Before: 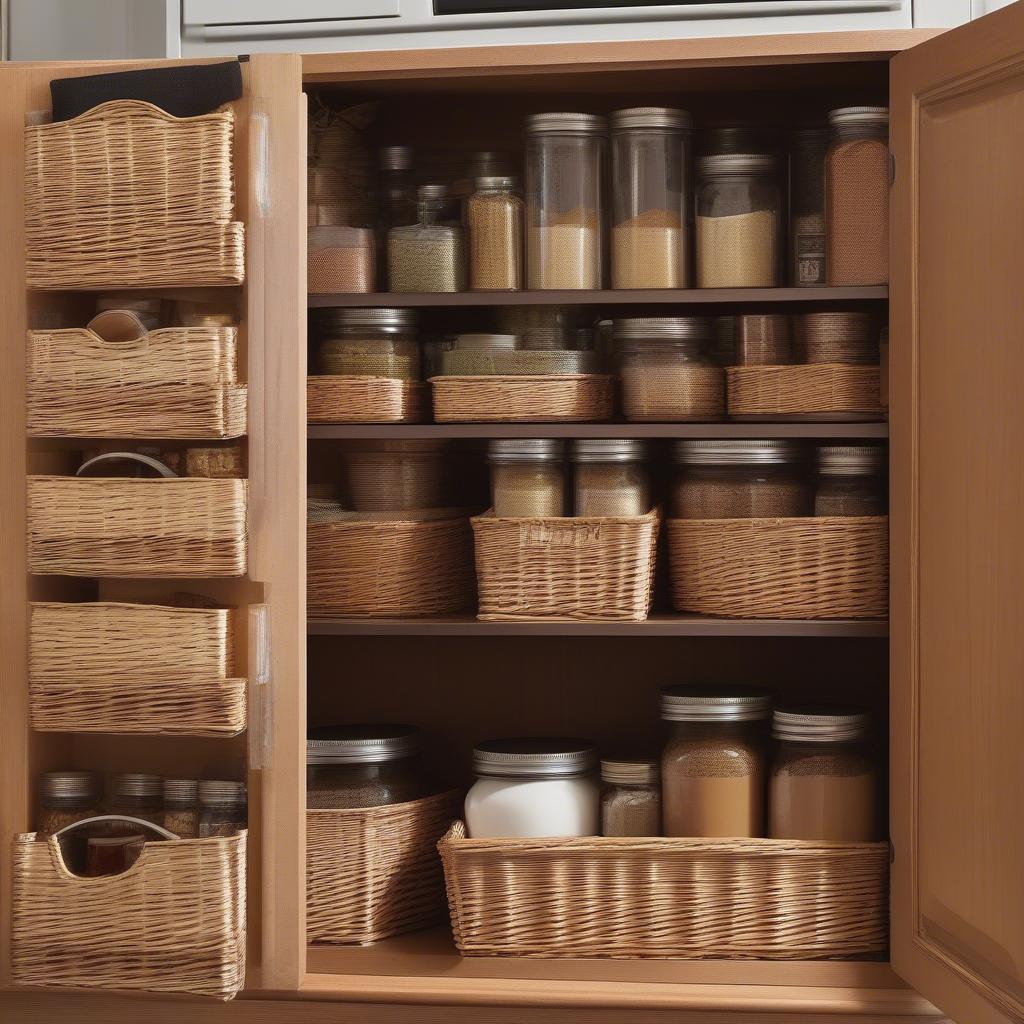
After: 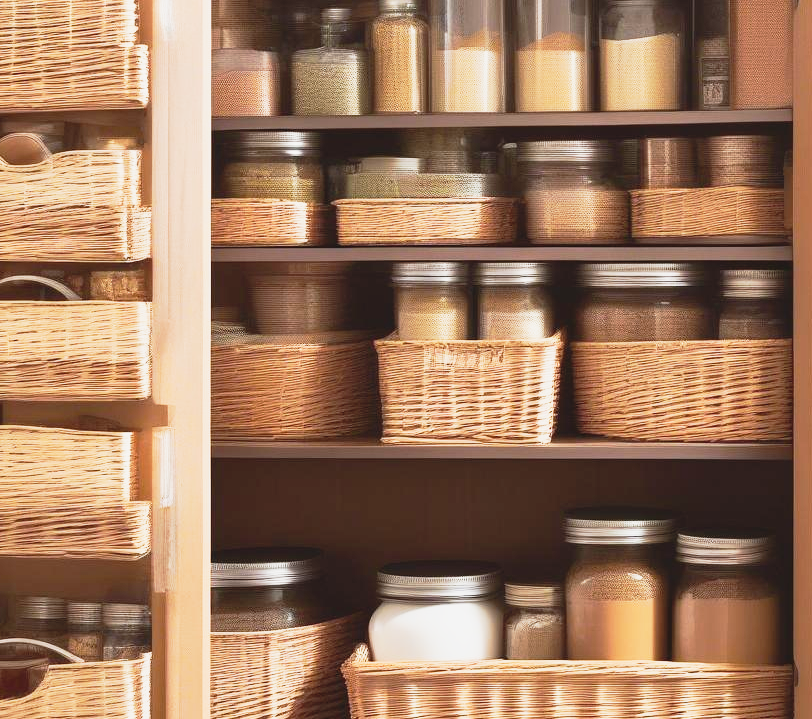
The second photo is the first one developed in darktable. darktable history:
crop: left 9.451%, top 17.308%, right 11.212%, bottom 12.408%
tone curve: curves: ch0 [(0, 0.052) (0.207, 0.35) (0.392, 0.592) (0.54, 0.803) (0.725, 0.922) (0.99, 0.974)], preserve colors none
